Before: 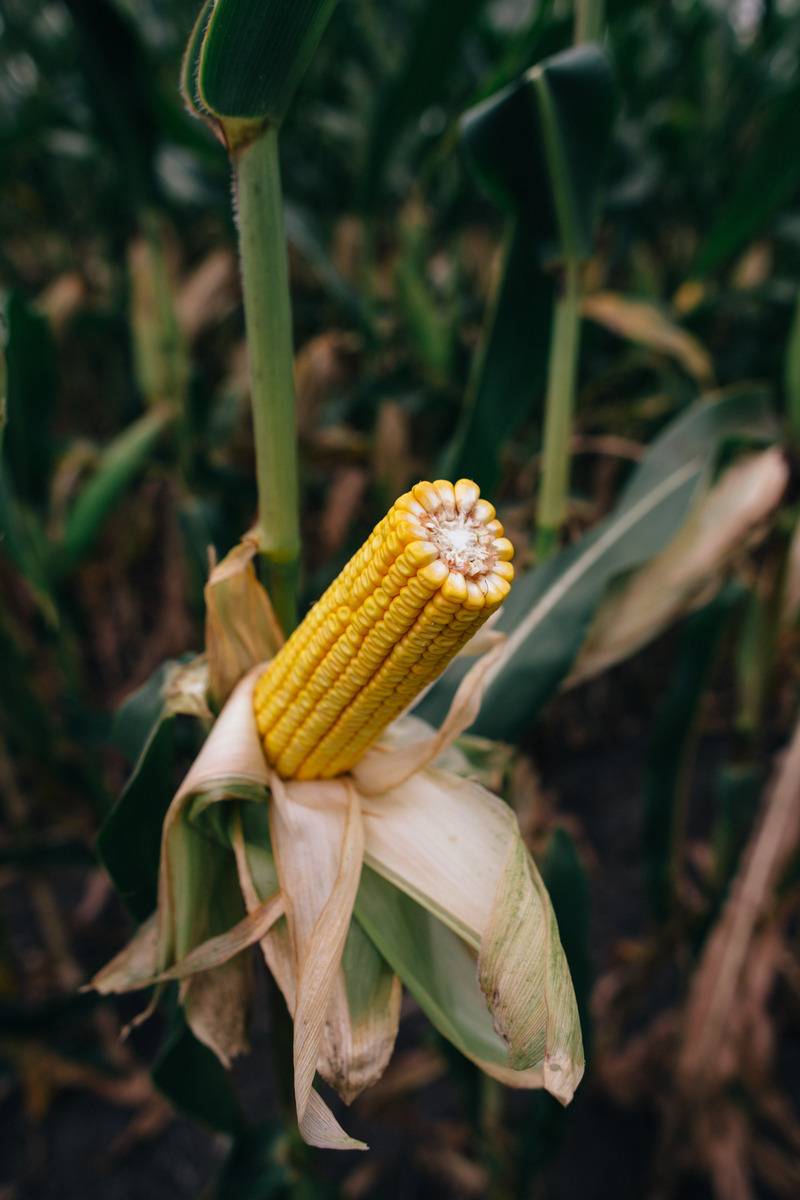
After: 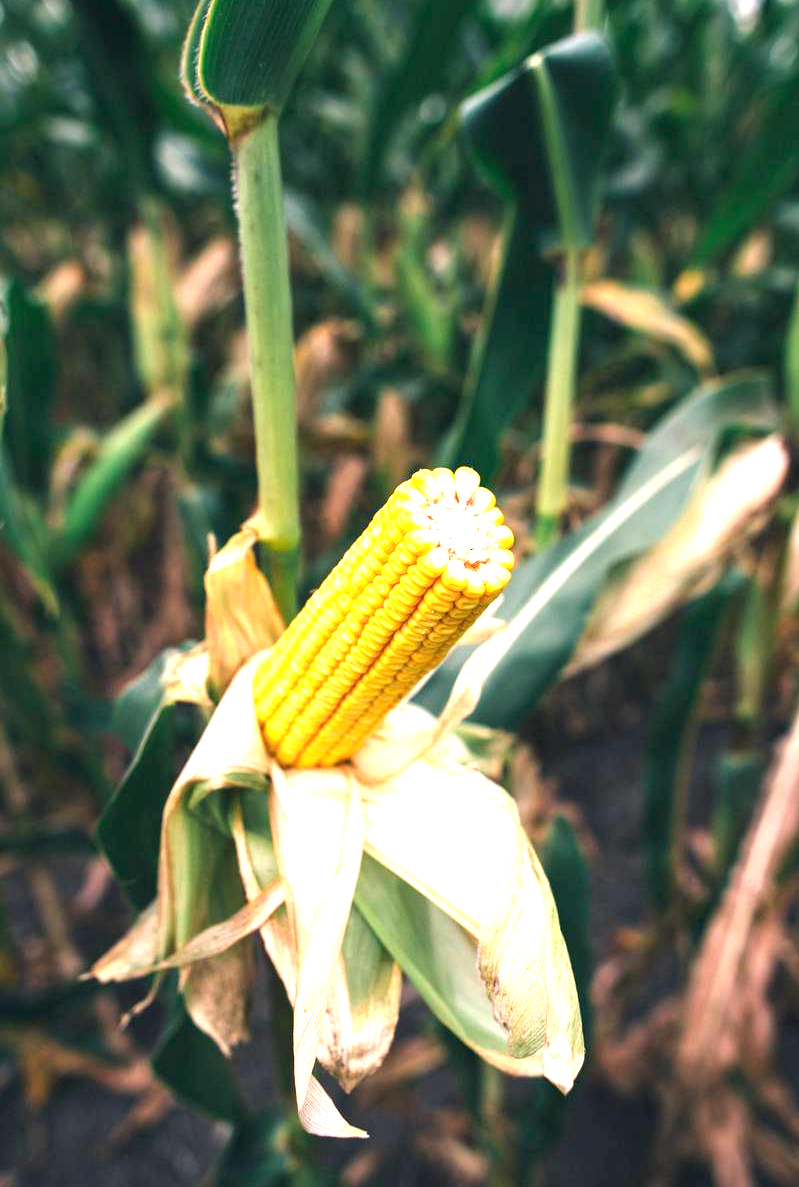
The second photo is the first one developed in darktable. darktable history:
exposure: black level correction 0, exposure 2.088 EV, compensate exposure bias true, compensate highlight preservation false
crop: top 1.049%, right 0.001%
